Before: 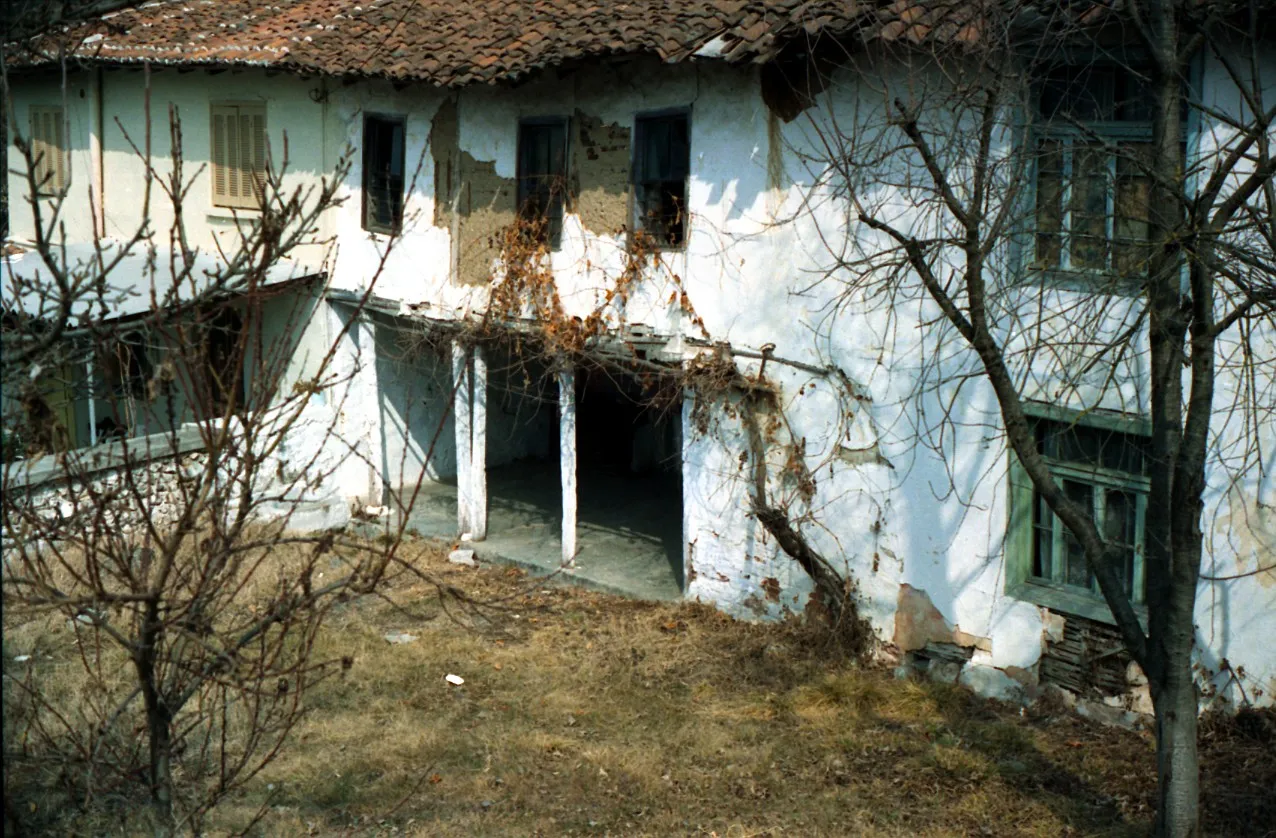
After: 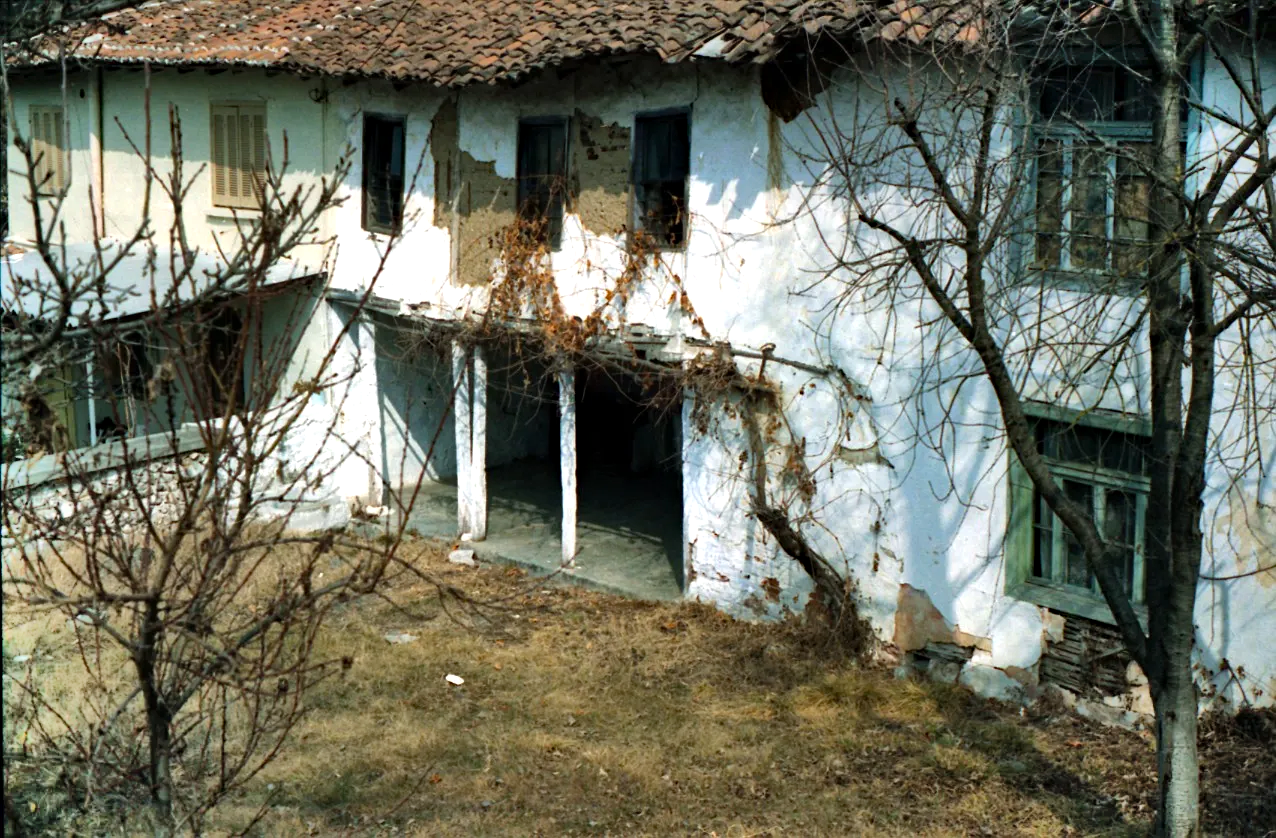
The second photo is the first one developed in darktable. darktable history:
shadows and highlights: shadows 75, highlights -25, soften with gaussian
haze removal: compatibility mode true, adaptive false
